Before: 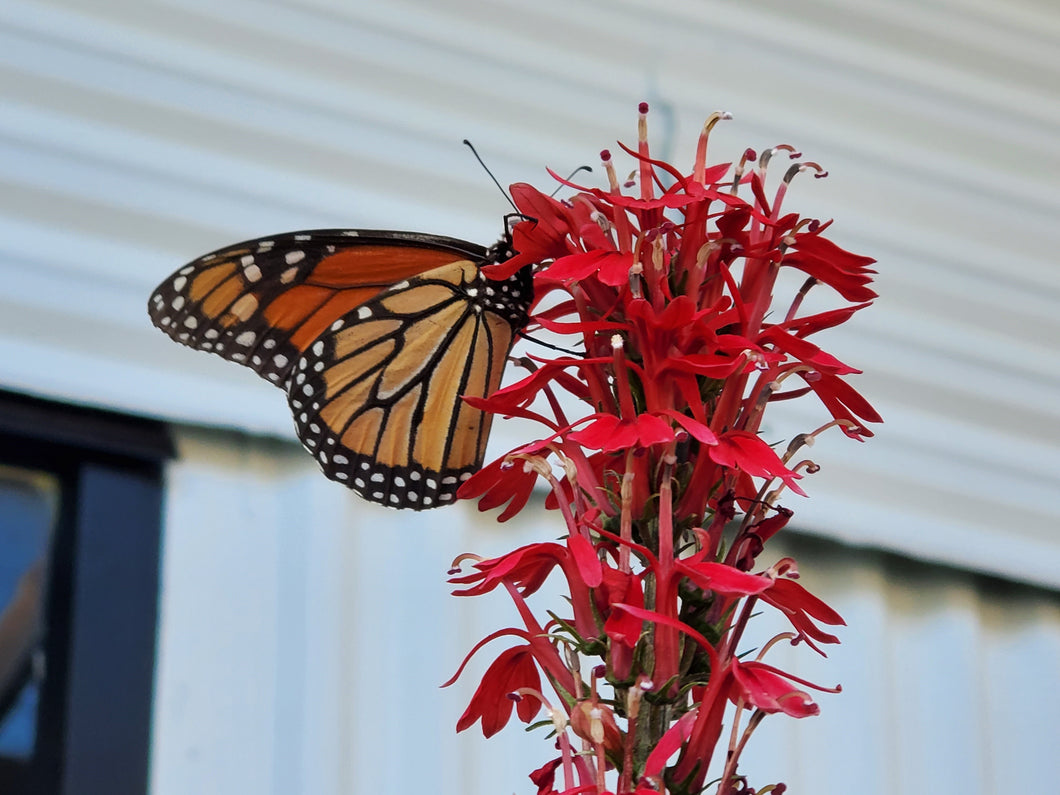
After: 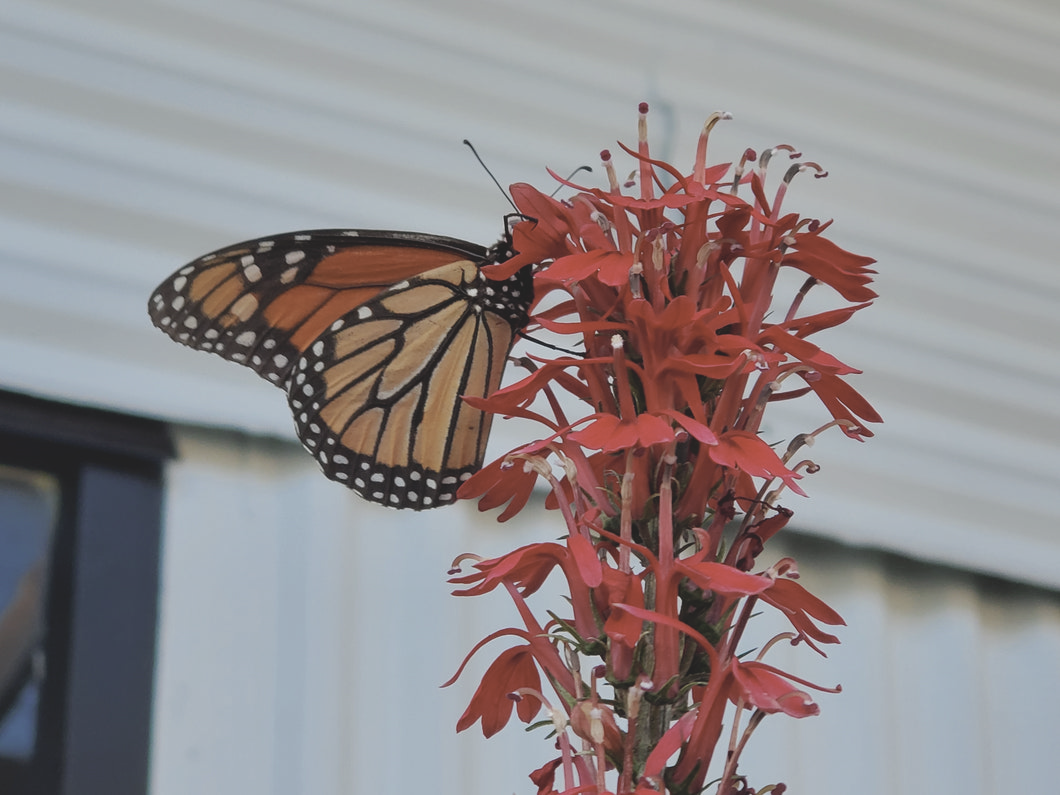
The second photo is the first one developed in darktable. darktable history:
contrast brightness saturation: contrast -0.256, saturation -0.439
